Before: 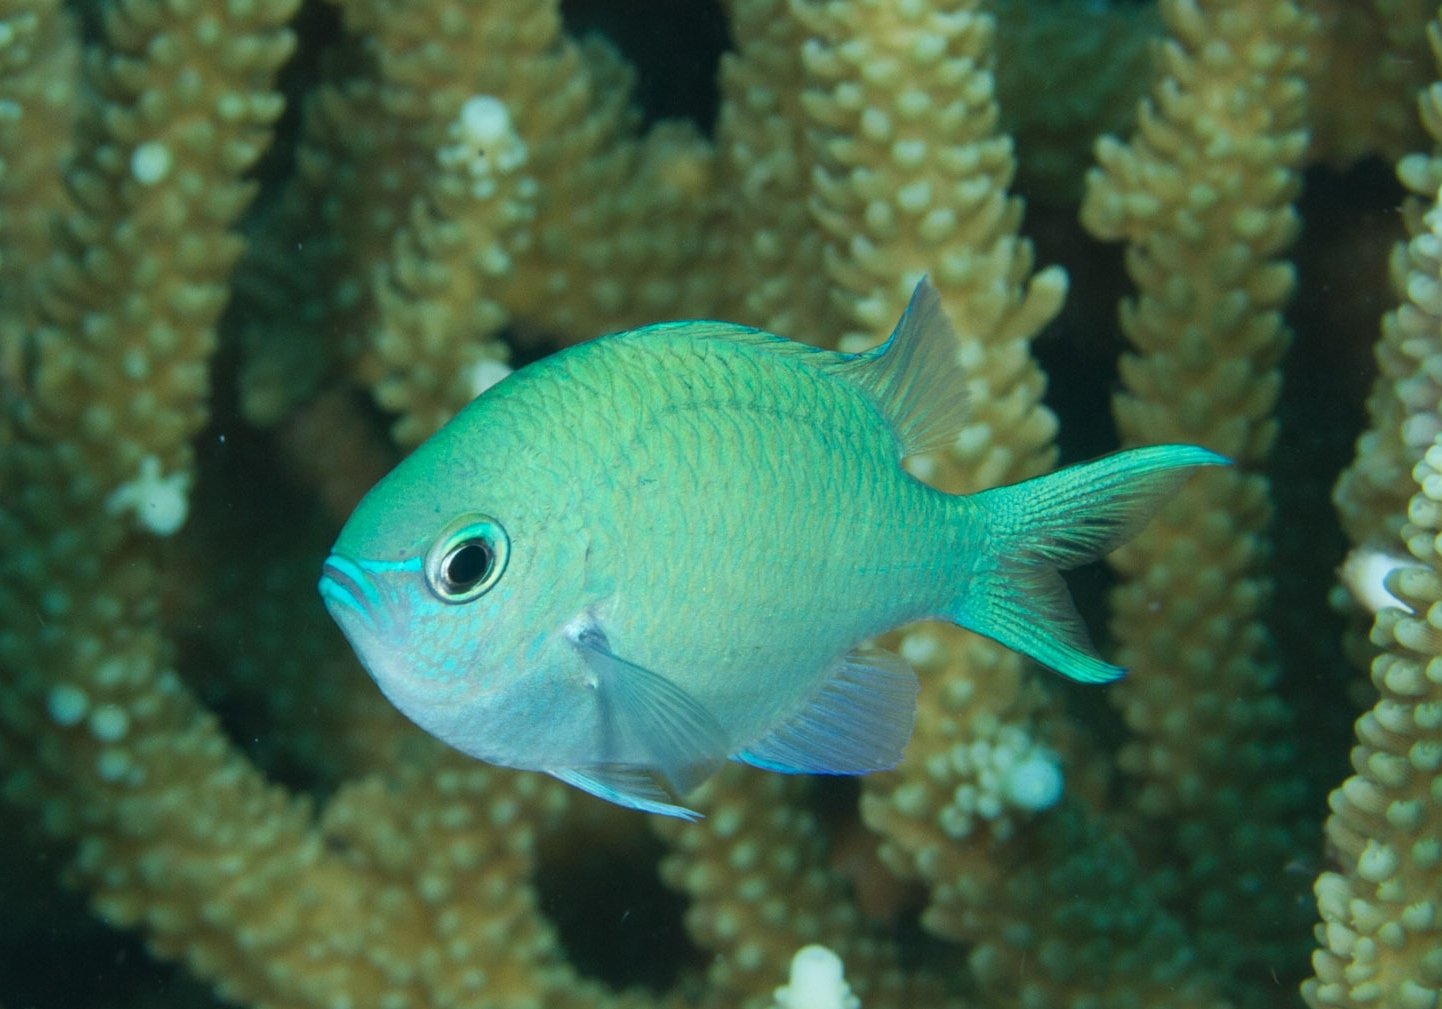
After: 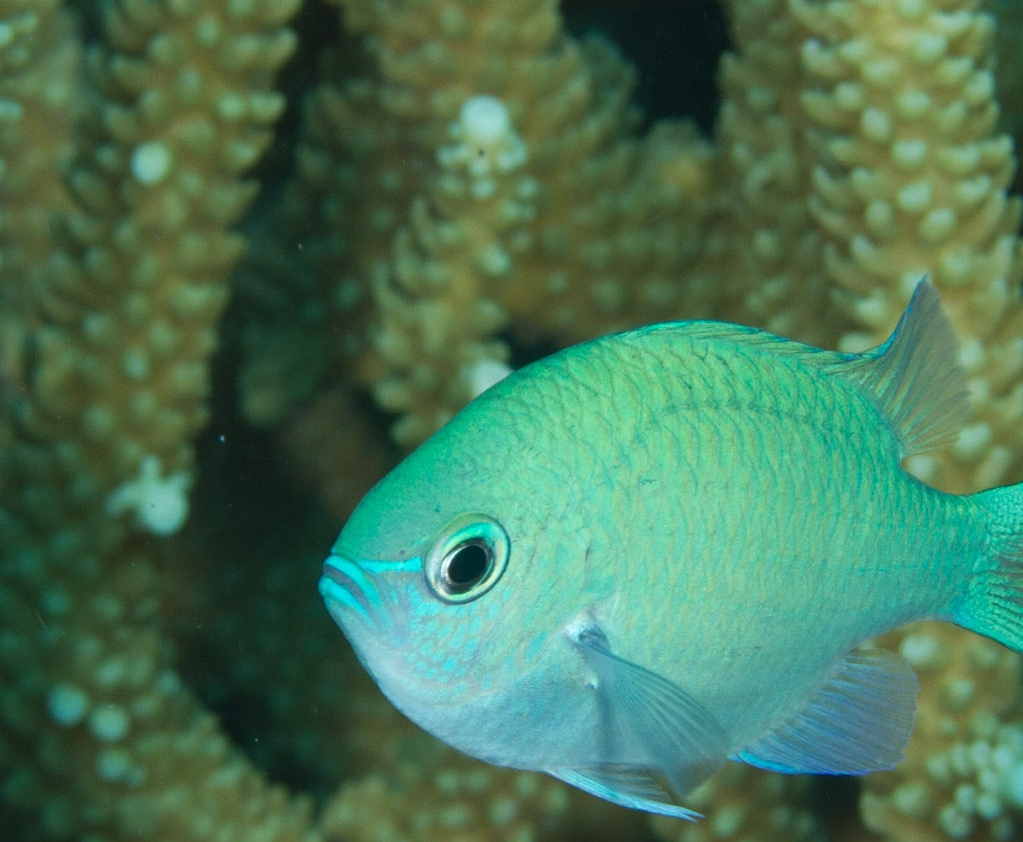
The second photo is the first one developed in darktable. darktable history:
crop: right 29.041%, bottom 16.522%
